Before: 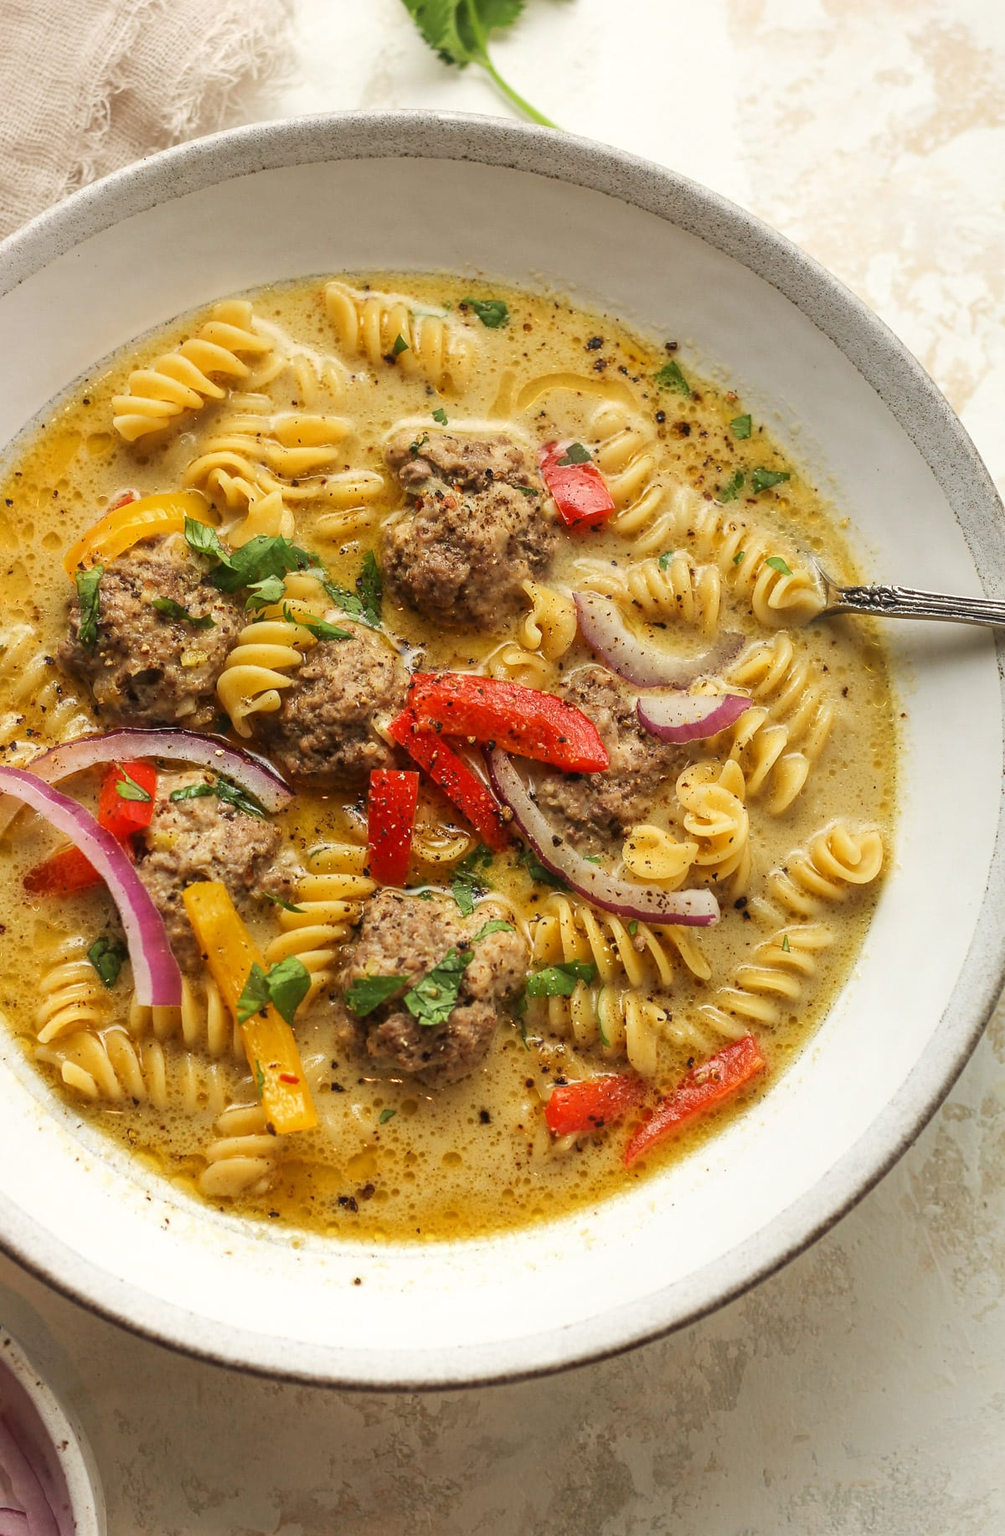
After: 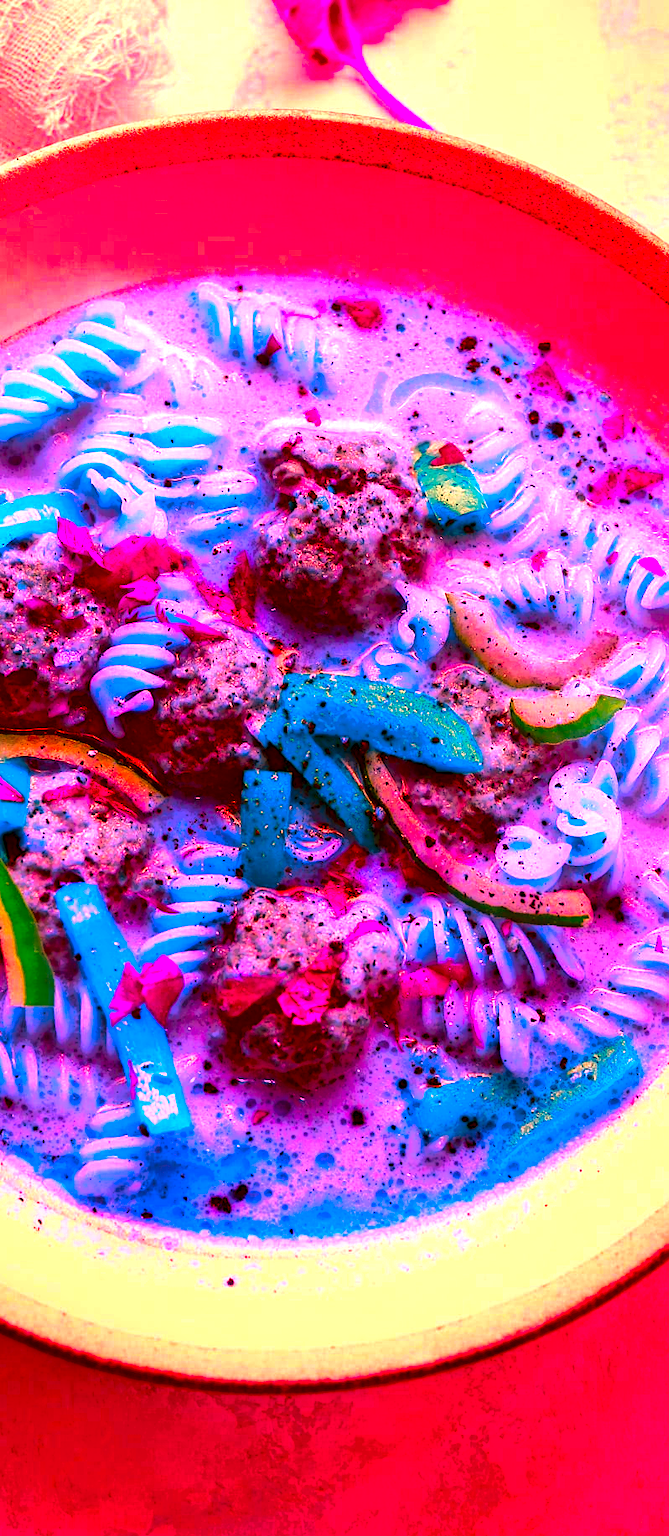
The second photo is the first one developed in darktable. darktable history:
crop and rotate: left 12.673%, right 20.66%
color correction: highlights a* -39.68, highlights b* -40, shadows a* -40, shadows b* -40, saturation -3
exposure: black level correction 0, exposure 1.1 EV, compensate highlight preservation false
local contrast: highlights 0%, shadows 198%, detail 164%, midtone range 0.001
